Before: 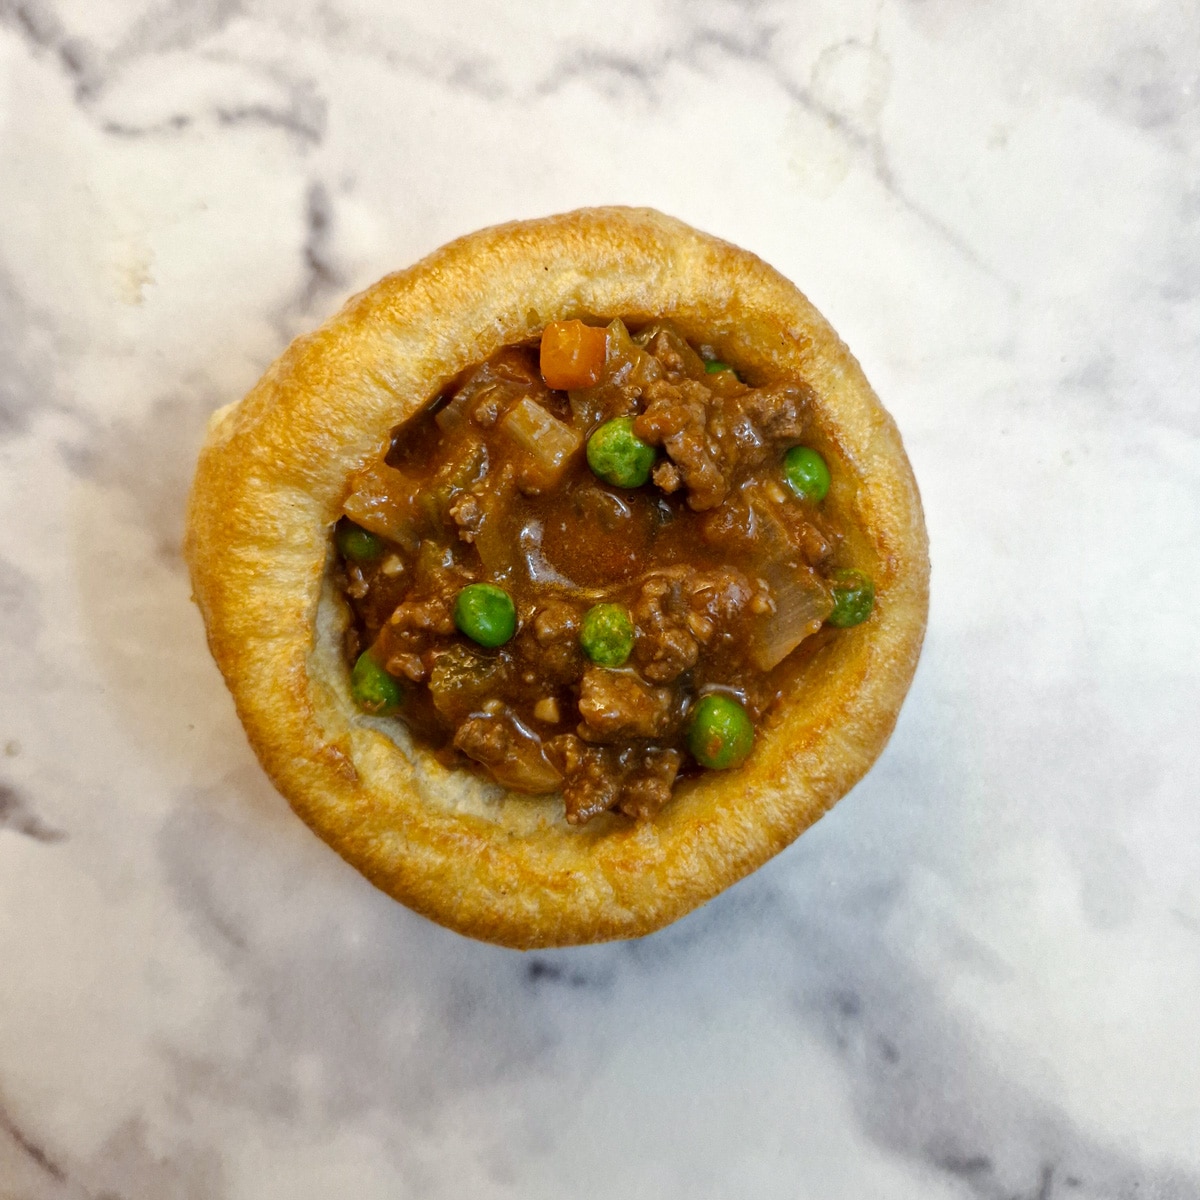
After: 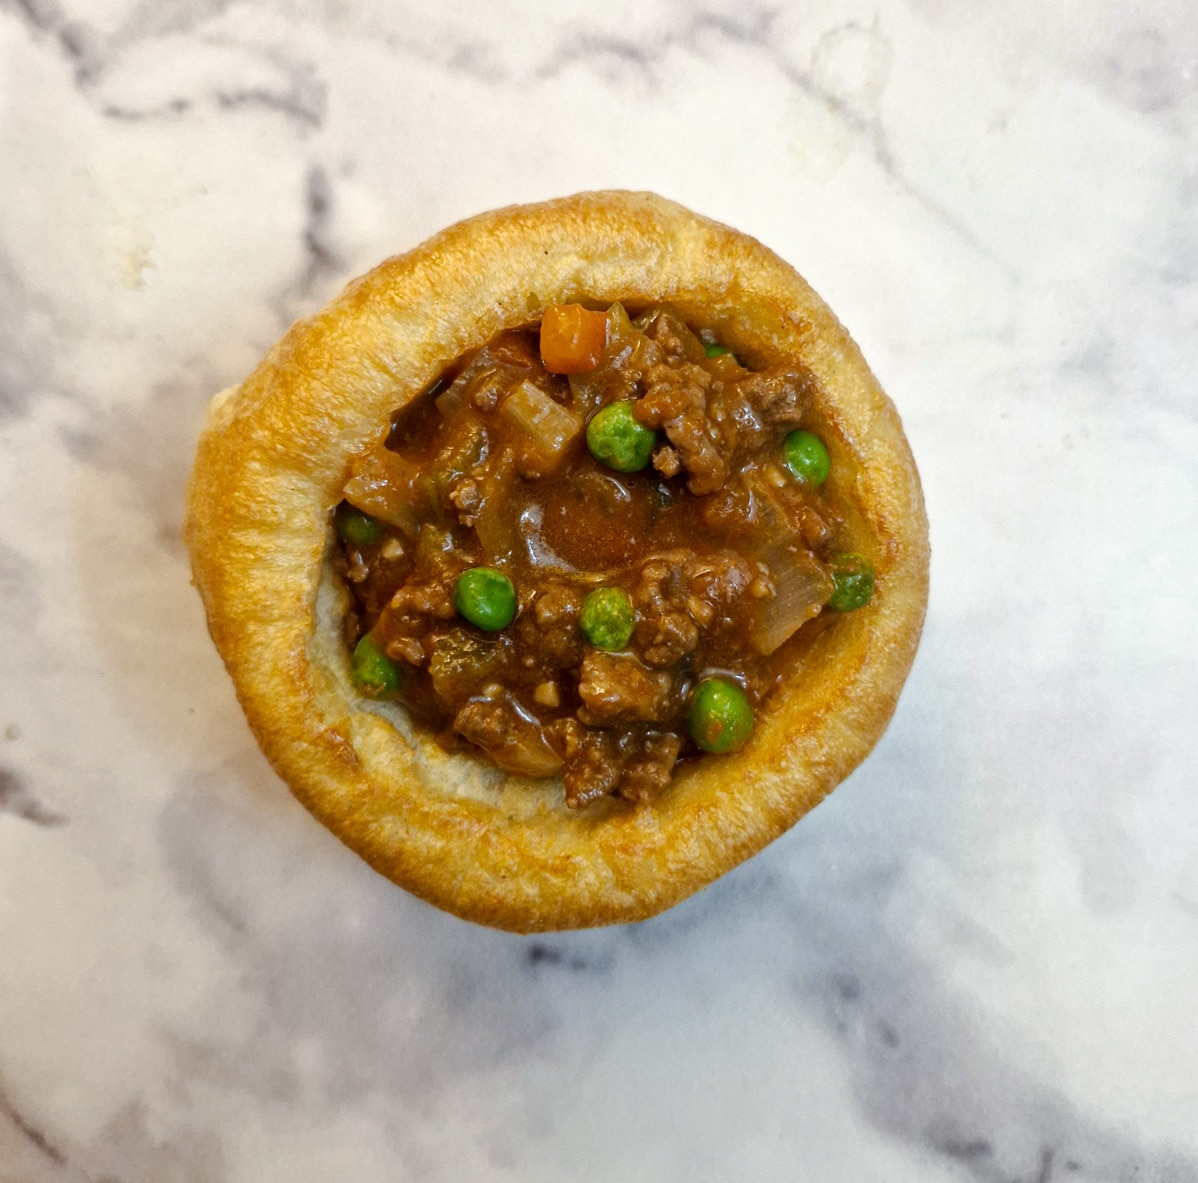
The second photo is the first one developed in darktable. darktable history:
crop: top 1.361%, right 0.097%
